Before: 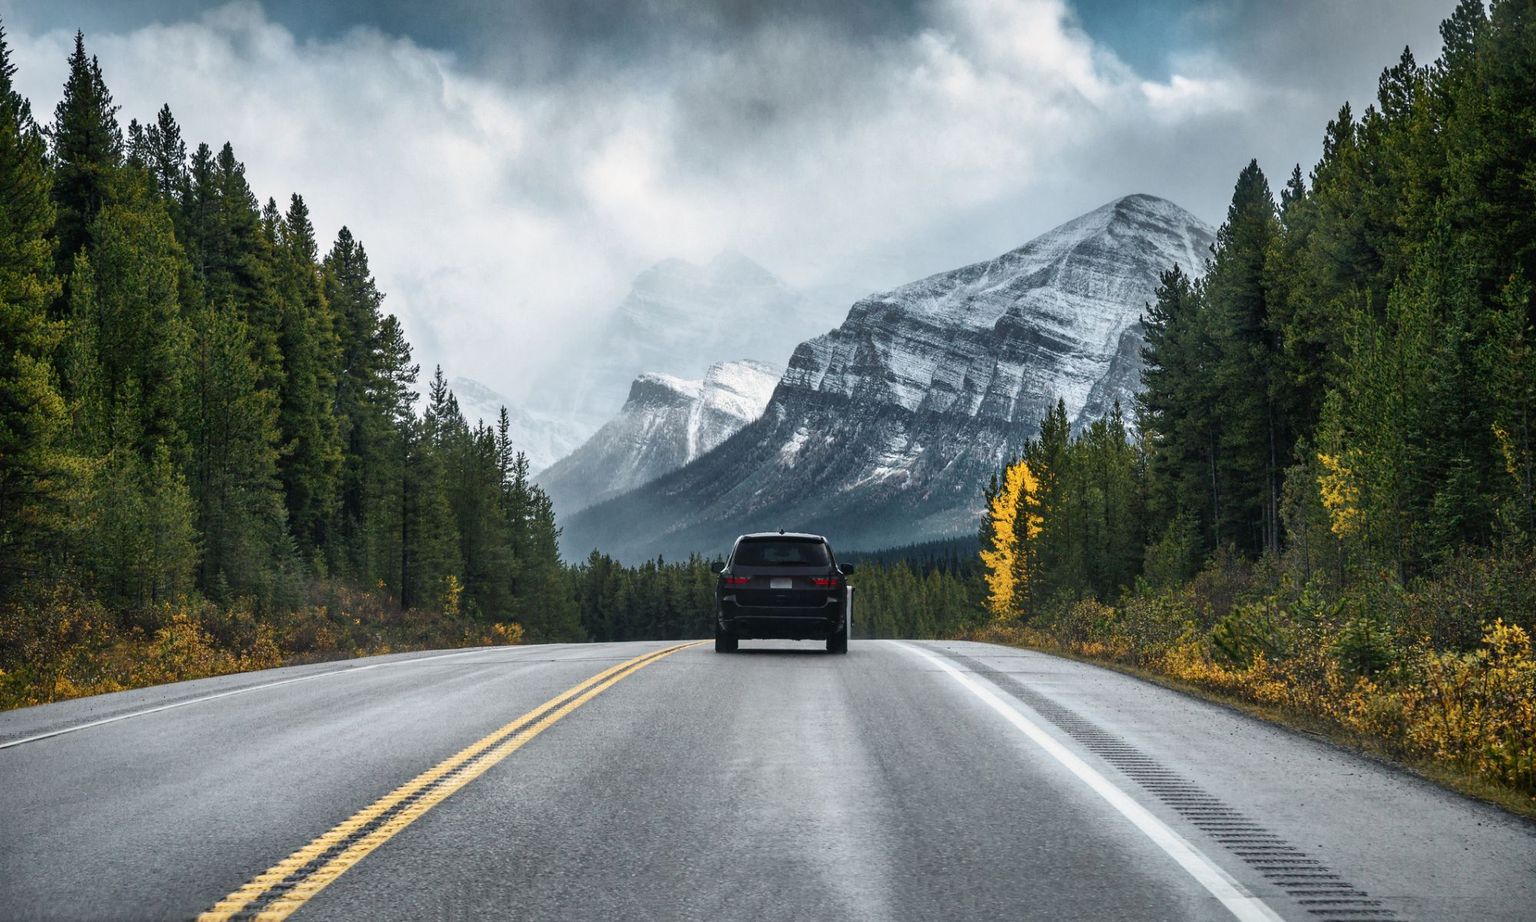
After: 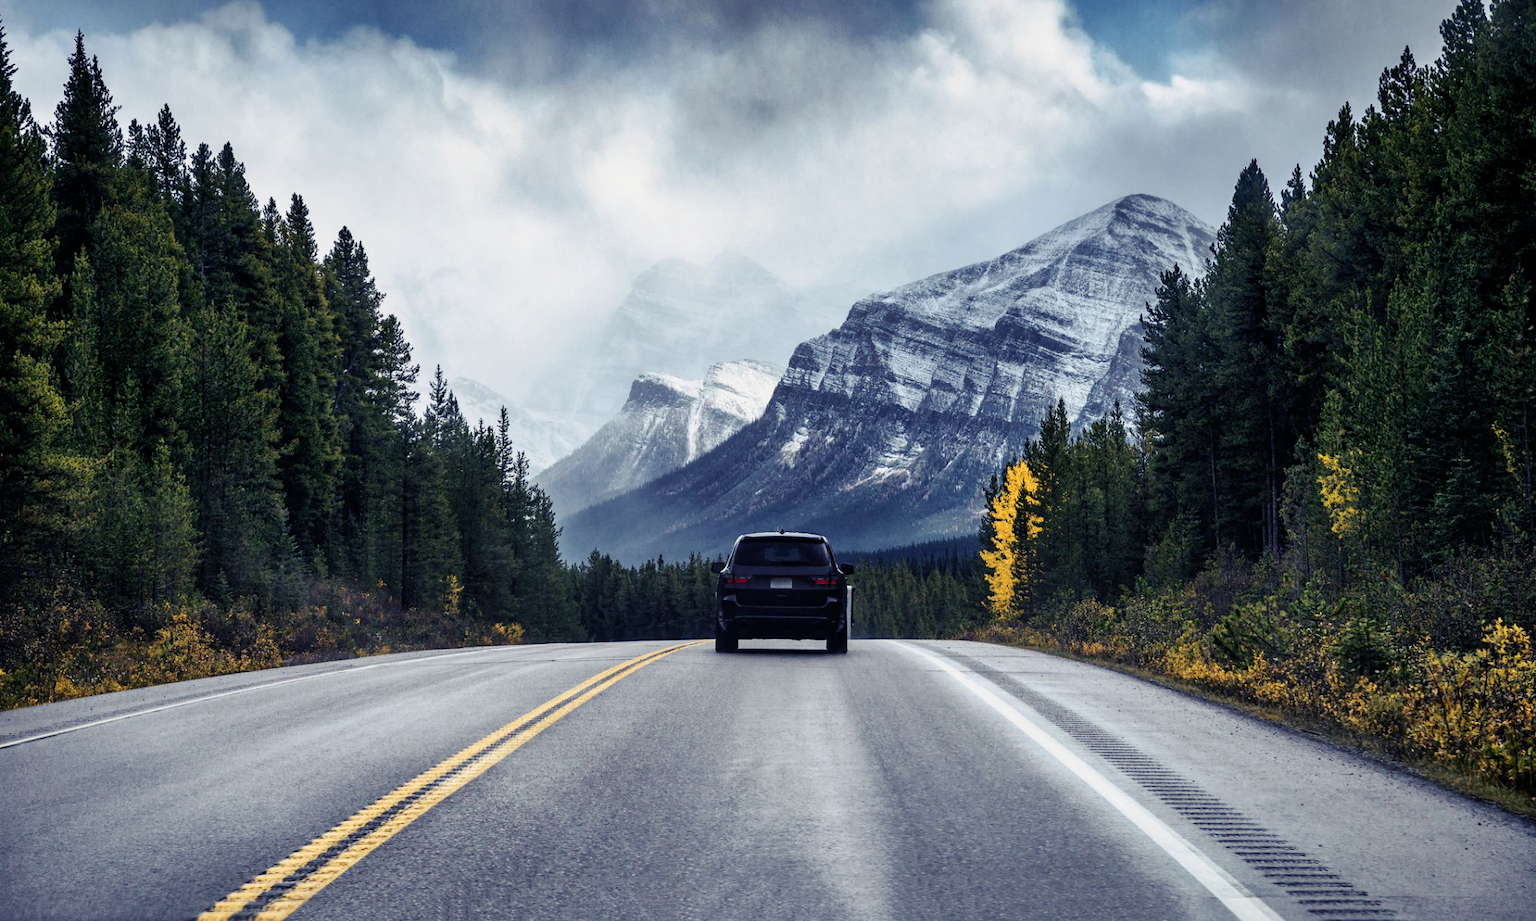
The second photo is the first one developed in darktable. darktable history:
filmic rgb: black relative exposure -12.9 EV, white relative exposure 2.82 EV, target black luminance 0%, hardness 8.61, latitude 69.9%, contrast 1.134, shadows ↔ highlights balance -1.11%, color science v4 (2020)
color balance rgb: shadows lift › luminance -28.89%, shadows lift › chroma 15.161%, shadows lift › hue 270.27°, perceptual saturation grading › global saturation -0.003%
